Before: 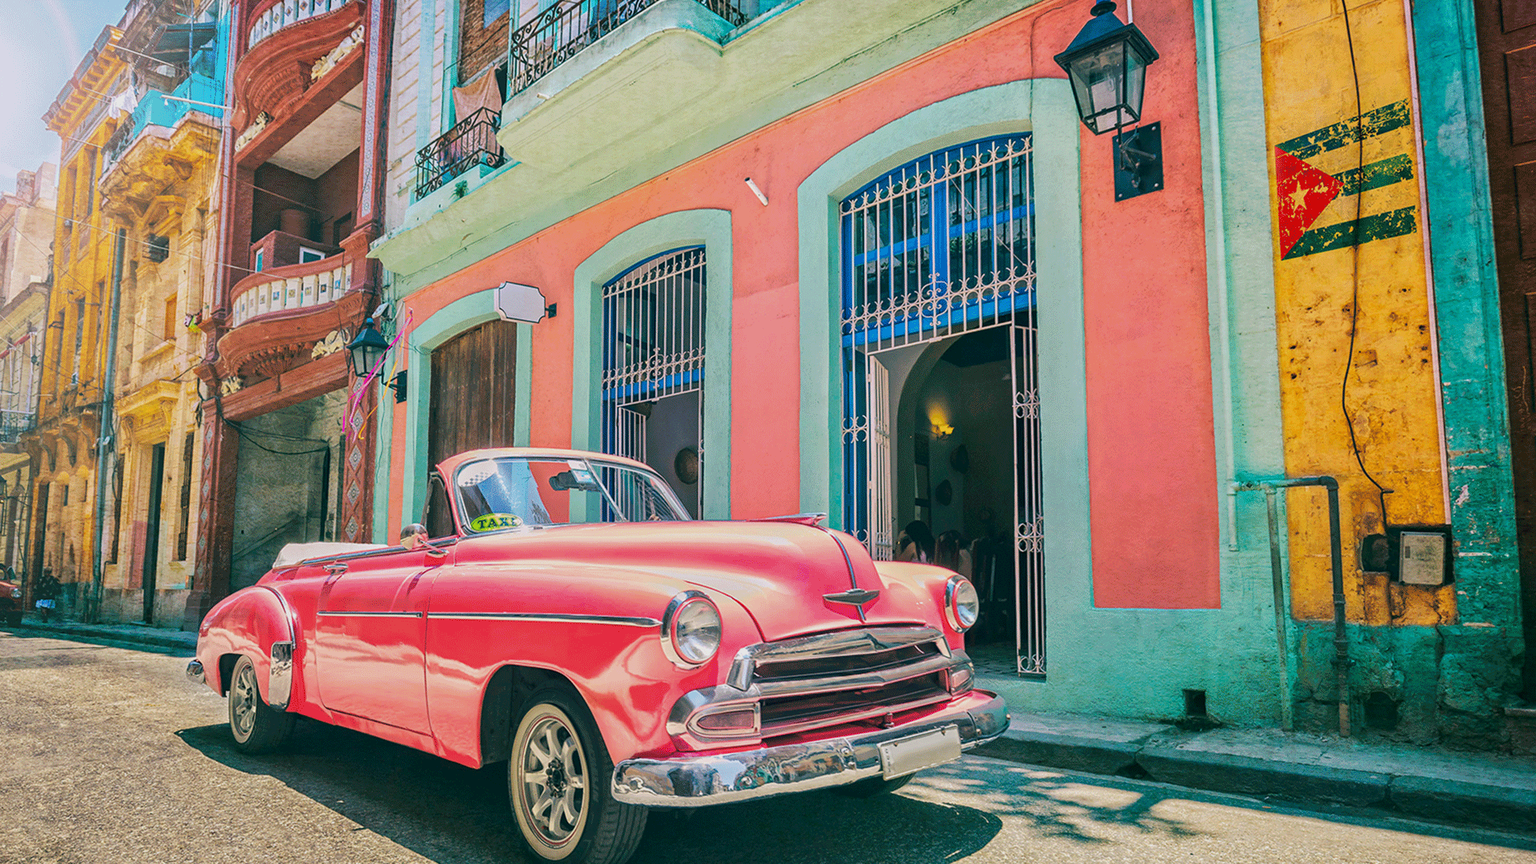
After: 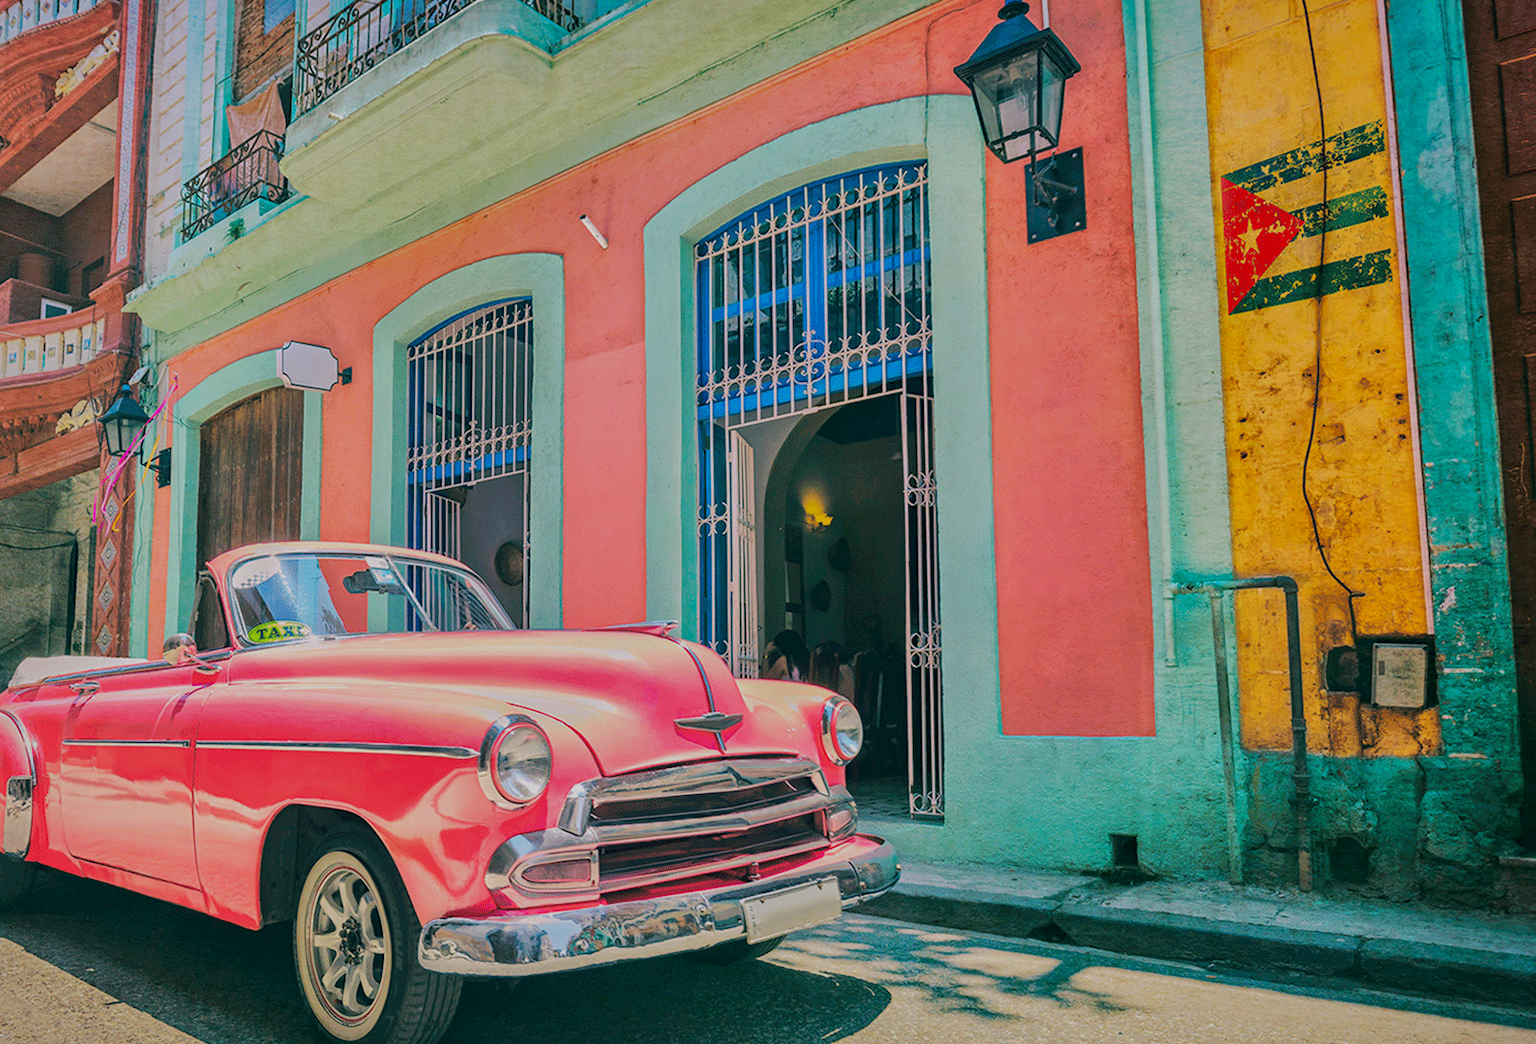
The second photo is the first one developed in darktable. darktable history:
shadows and highlights: shadows -18.23, highlights -73.72
crop: left 17.293%, bottom 0.038%
